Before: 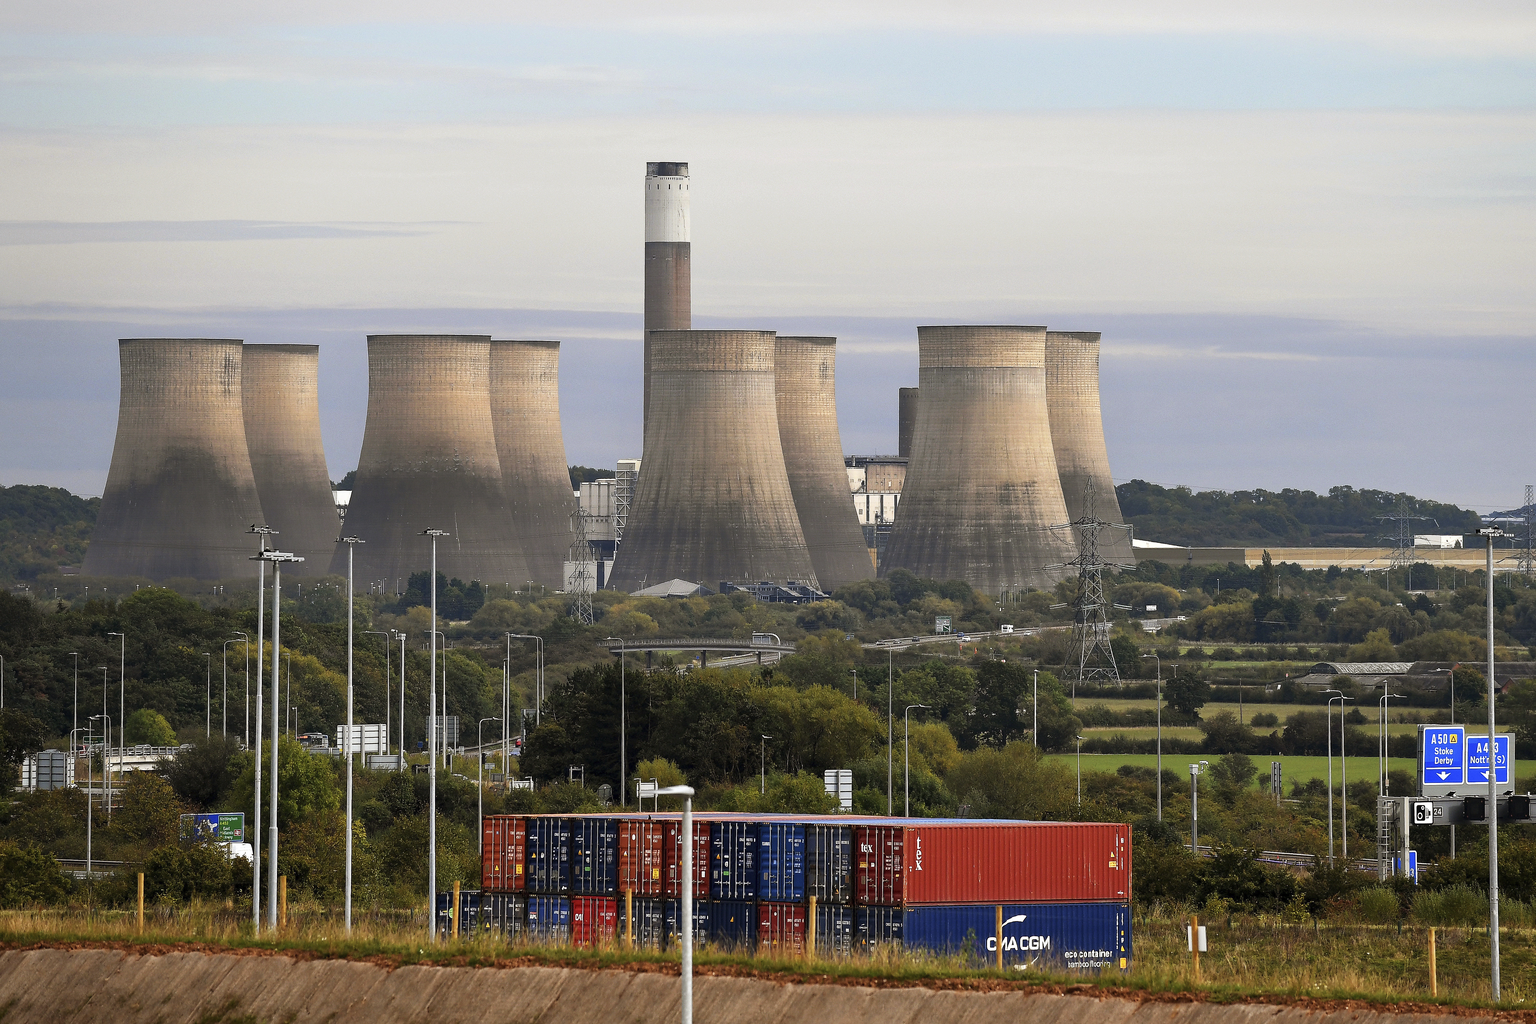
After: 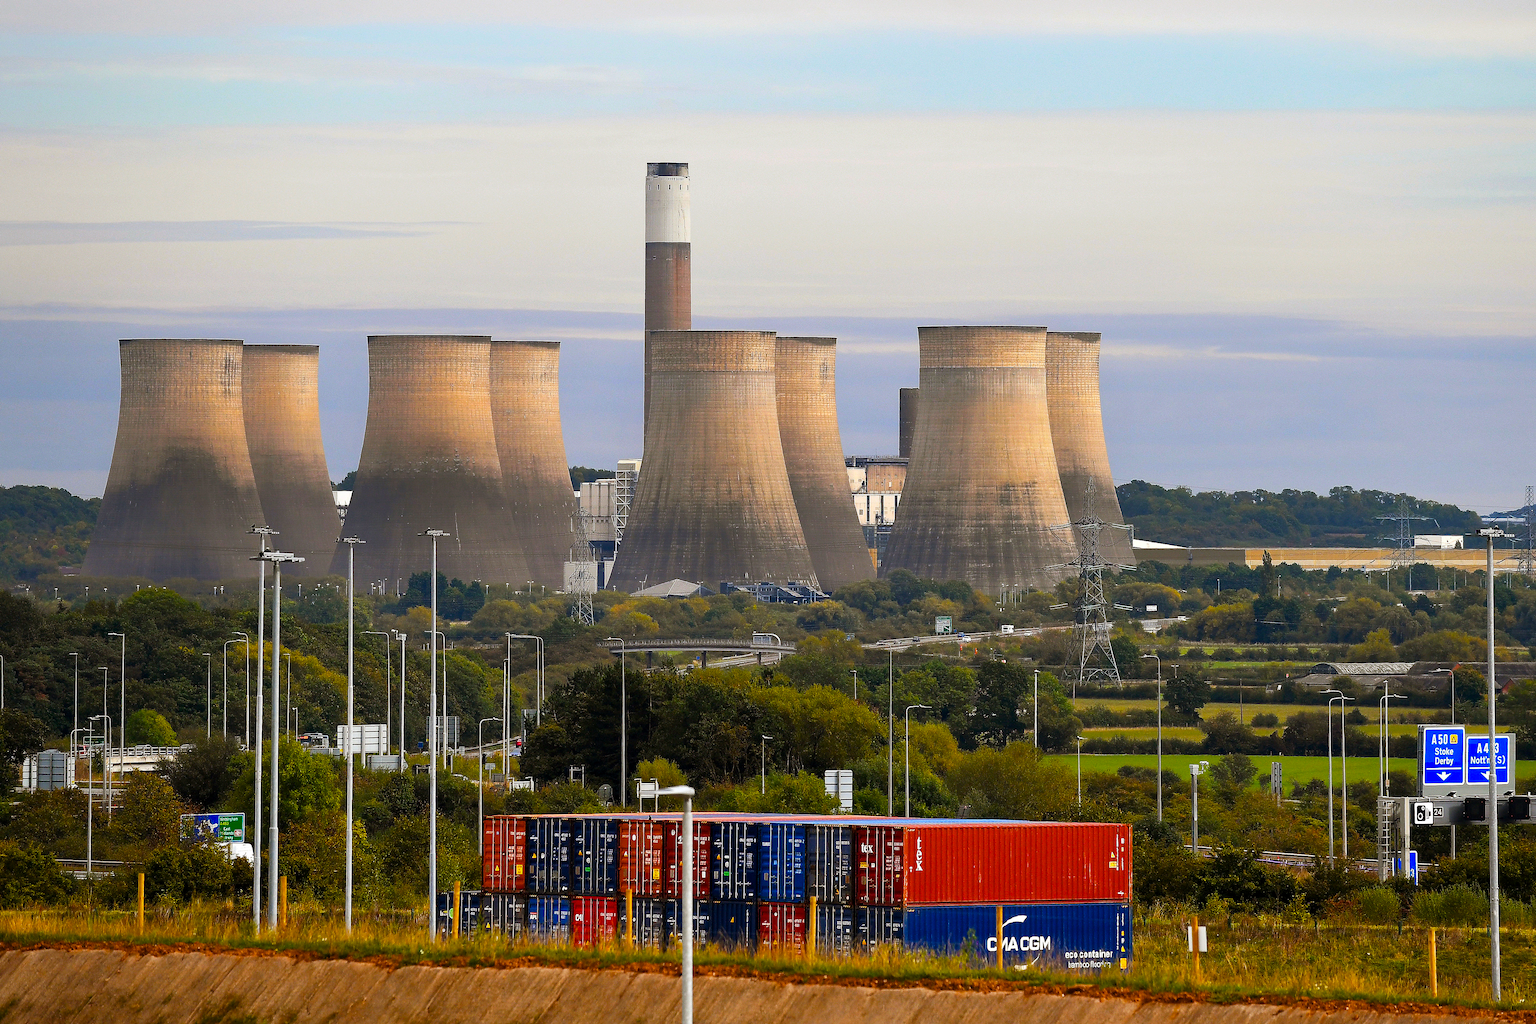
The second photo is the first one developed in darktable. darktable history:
color balance rgb: linear chroma grading › global chroma 14.804%, perceptual saturation grading › global saturation 35.506%
